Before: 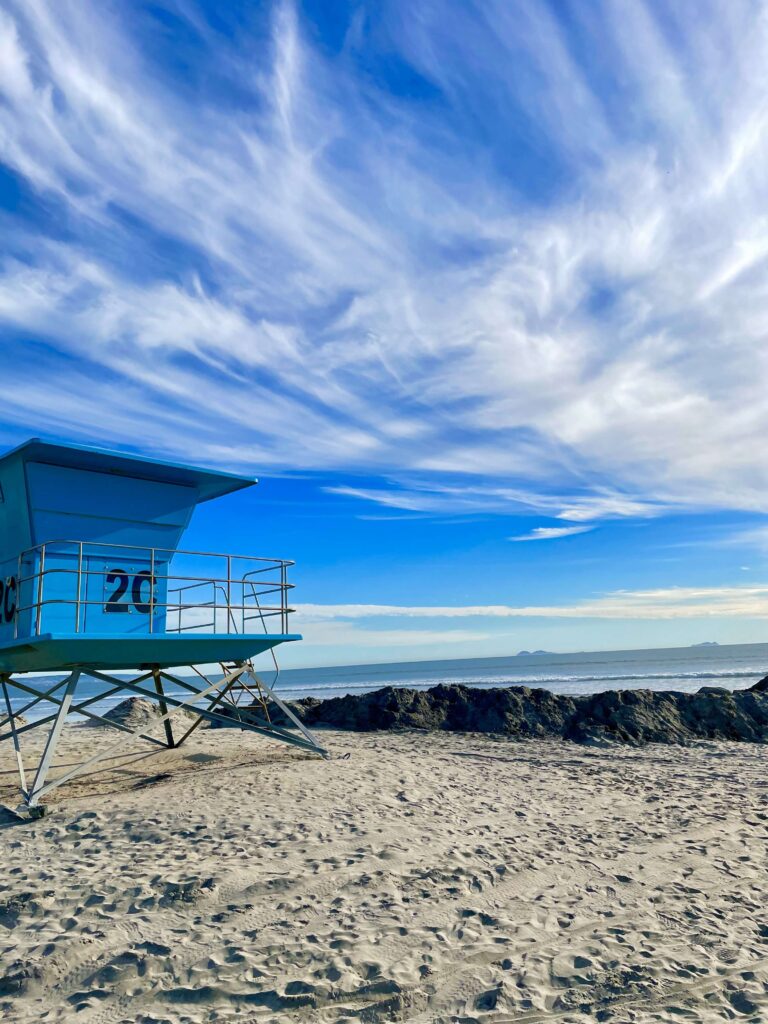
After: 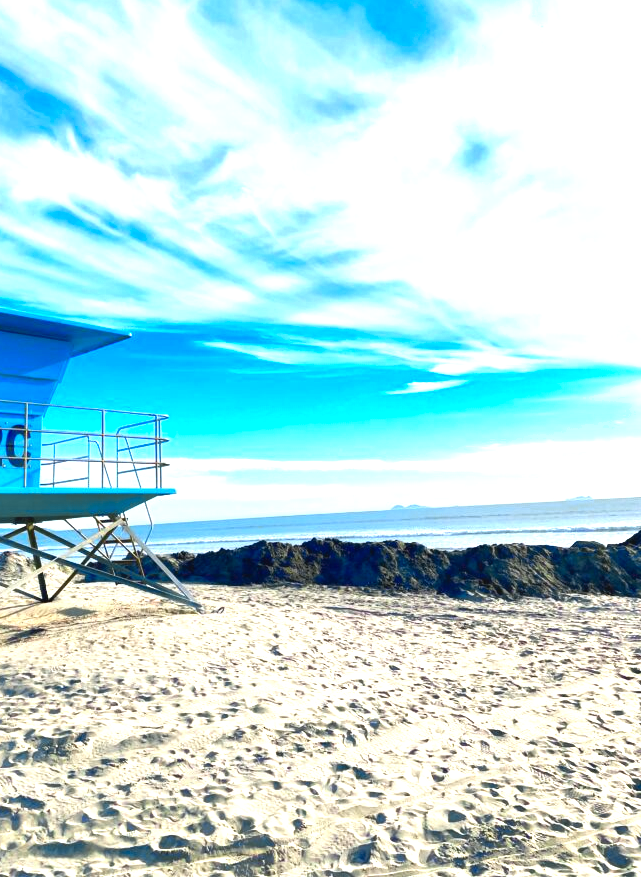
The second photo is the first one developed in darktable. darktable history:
crop: left 16.499%, top 14.276%
exposure: exposure 1.164 EV, compensate highlight preservation false
contrast equalizer: y [[0.46, 0.454, 0.451, 0.451, 0.455, 0.46], [0.5 ×6], [0.5 ×6], [0 ×6], [0 ×6]]
shadows and highlights: shadows 37.13, highlights -28.16, soften with gaussian
contrast brightness saturation: contrast -0.013, brightness -0.012, saturation 0.038
color zones: curves: ch0 [(0.004, 0.305) (0.261, 0.623) (0.389, 0.399) (0.708, 0.571) (0.947, 0.34)]; ch1 [(0.025, 0.645) (0.229, 0.584) (0.326, 0.551) (0.484, 0.262) (0.757, 0.643)]
